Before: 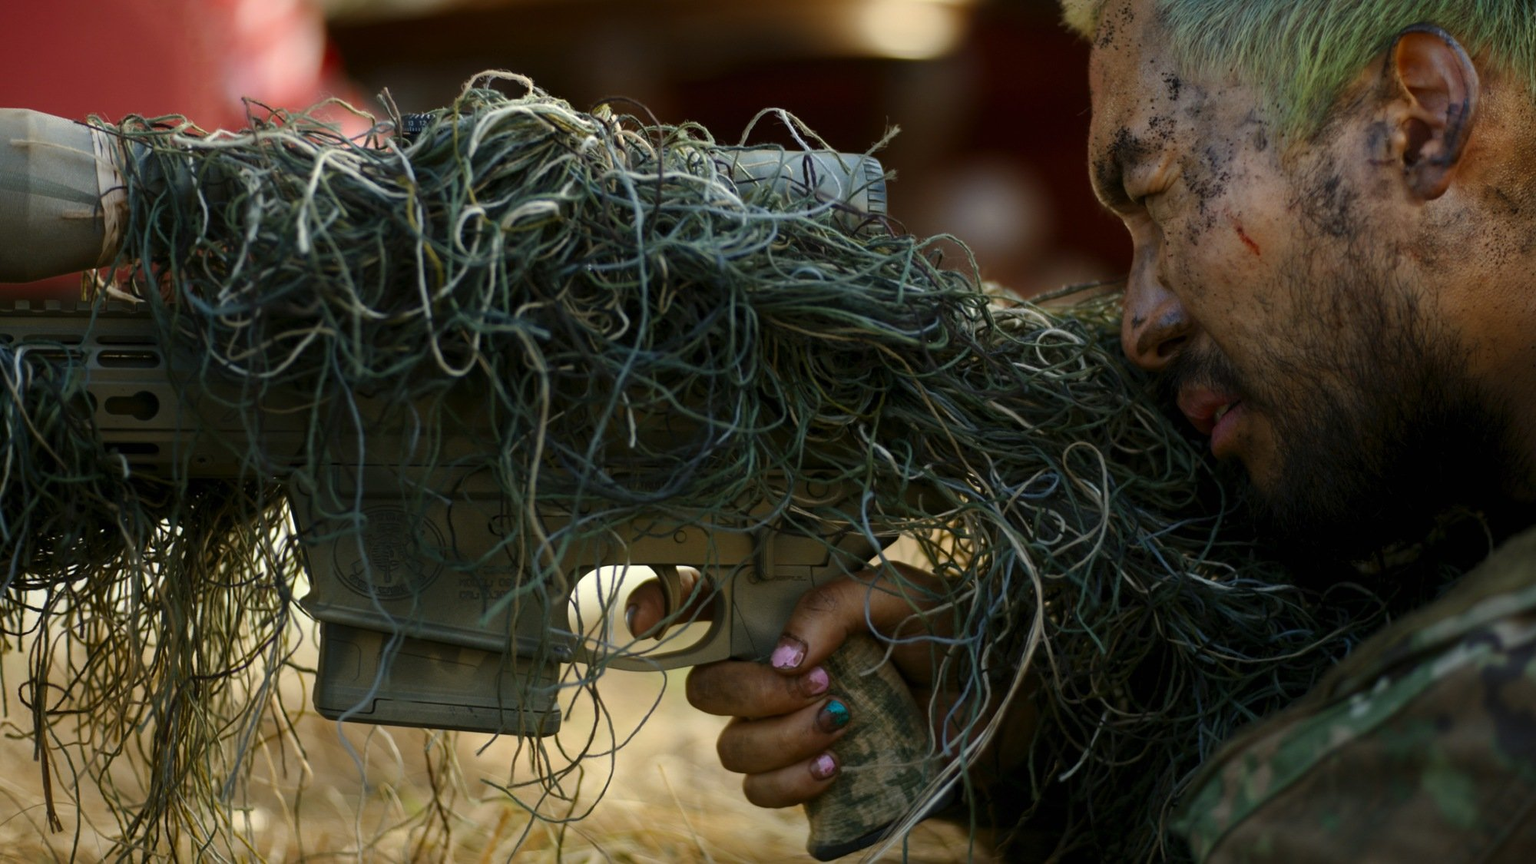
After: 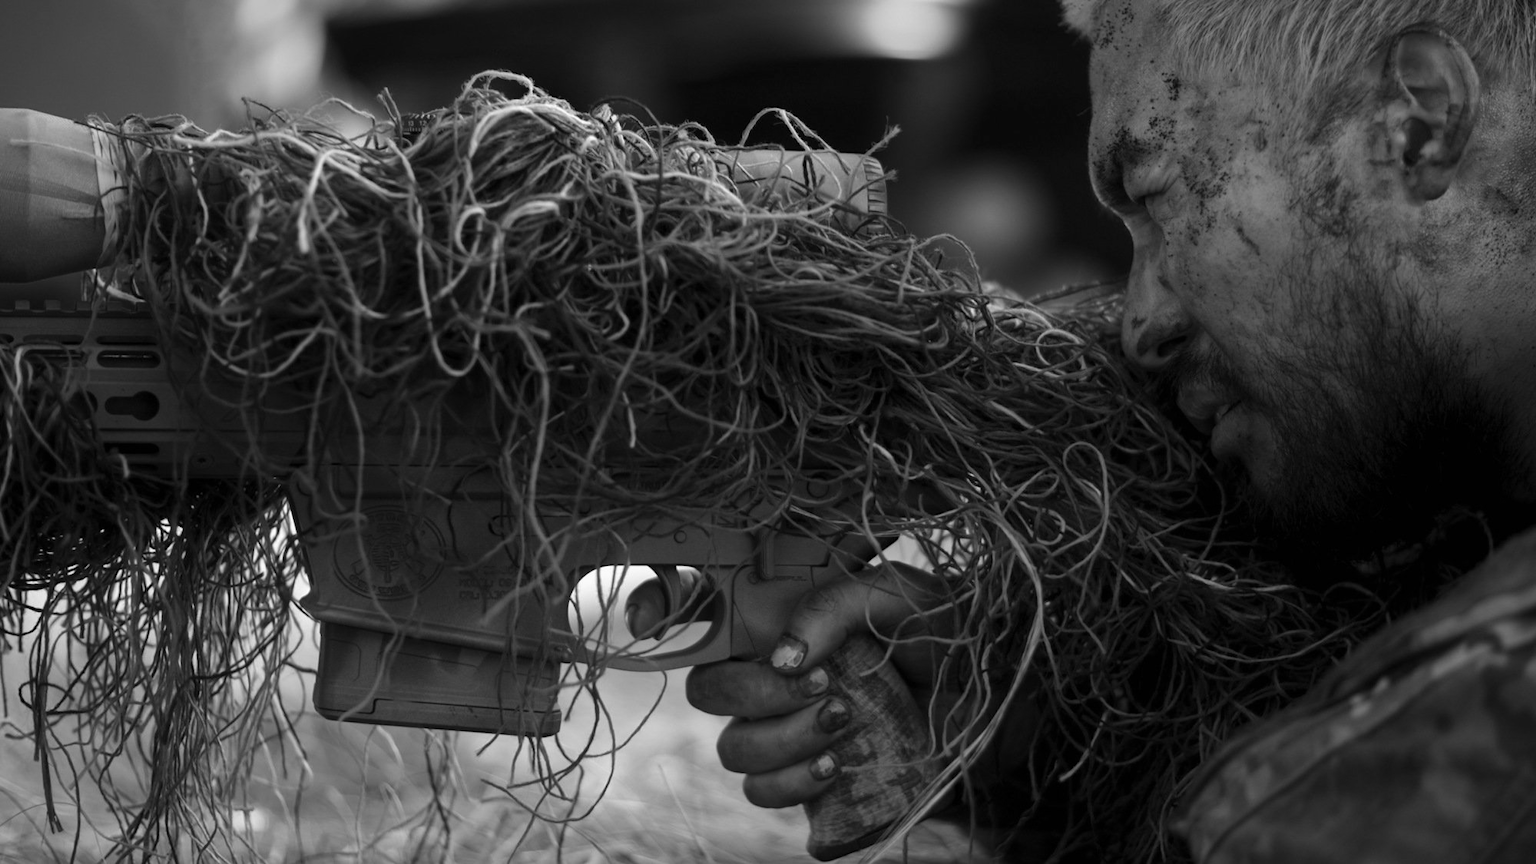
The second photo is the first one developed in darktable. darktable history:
white balance: red 0.931, blue 1.11
monochrome: on, module defaults
